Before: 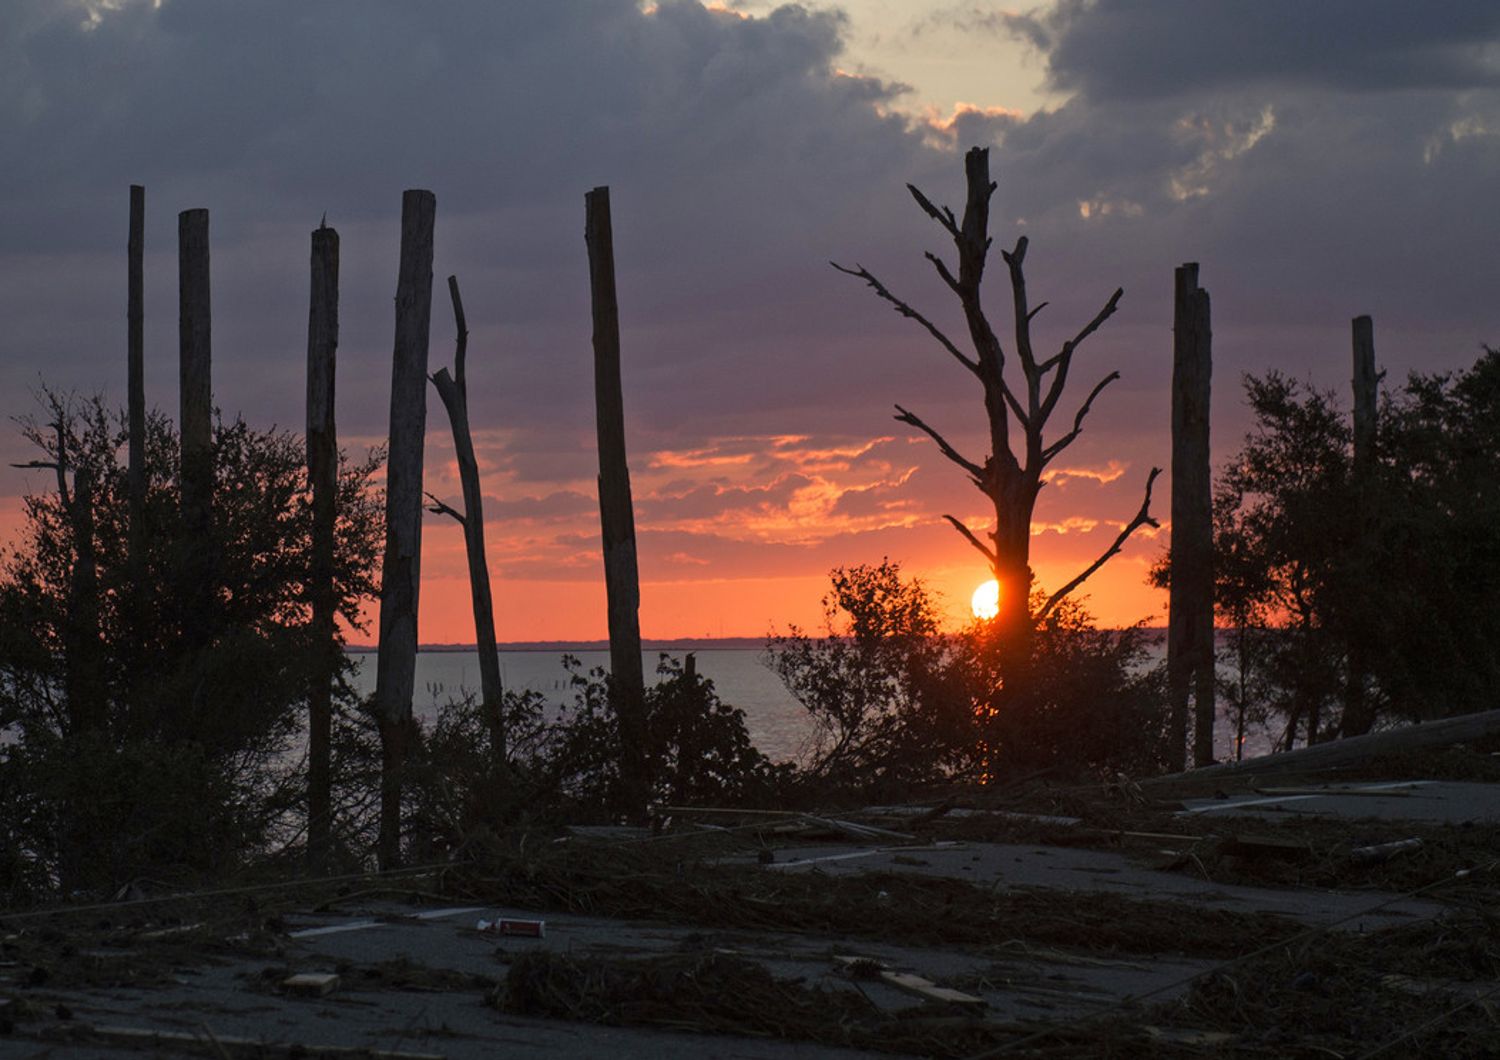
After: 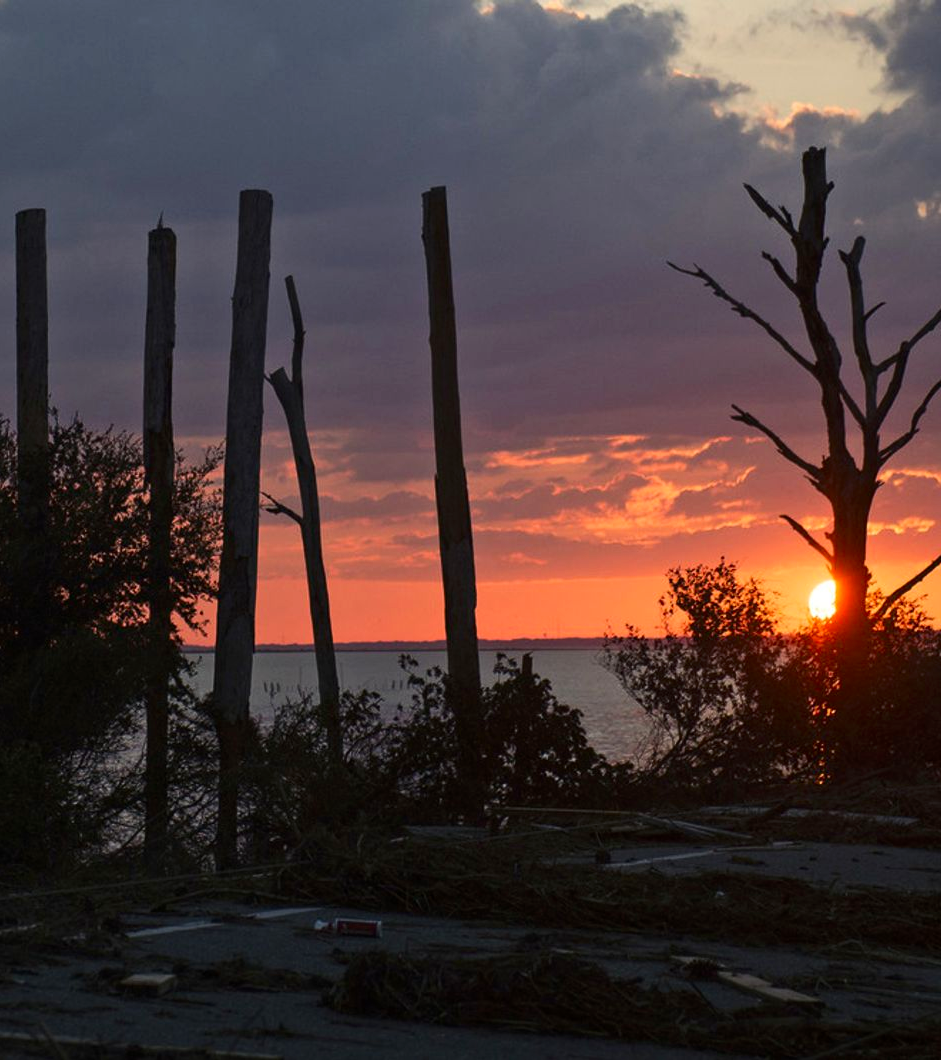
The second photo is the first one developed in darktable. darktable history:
crop: left 10.878%, right 26.371%
contrast brightness saturation: contrast 0.146, brightness -0.014, saturation 0.103
tone equalizer: edges refinement/feathering 500, mask exposure compensation -1.57 EV, preserve details no
